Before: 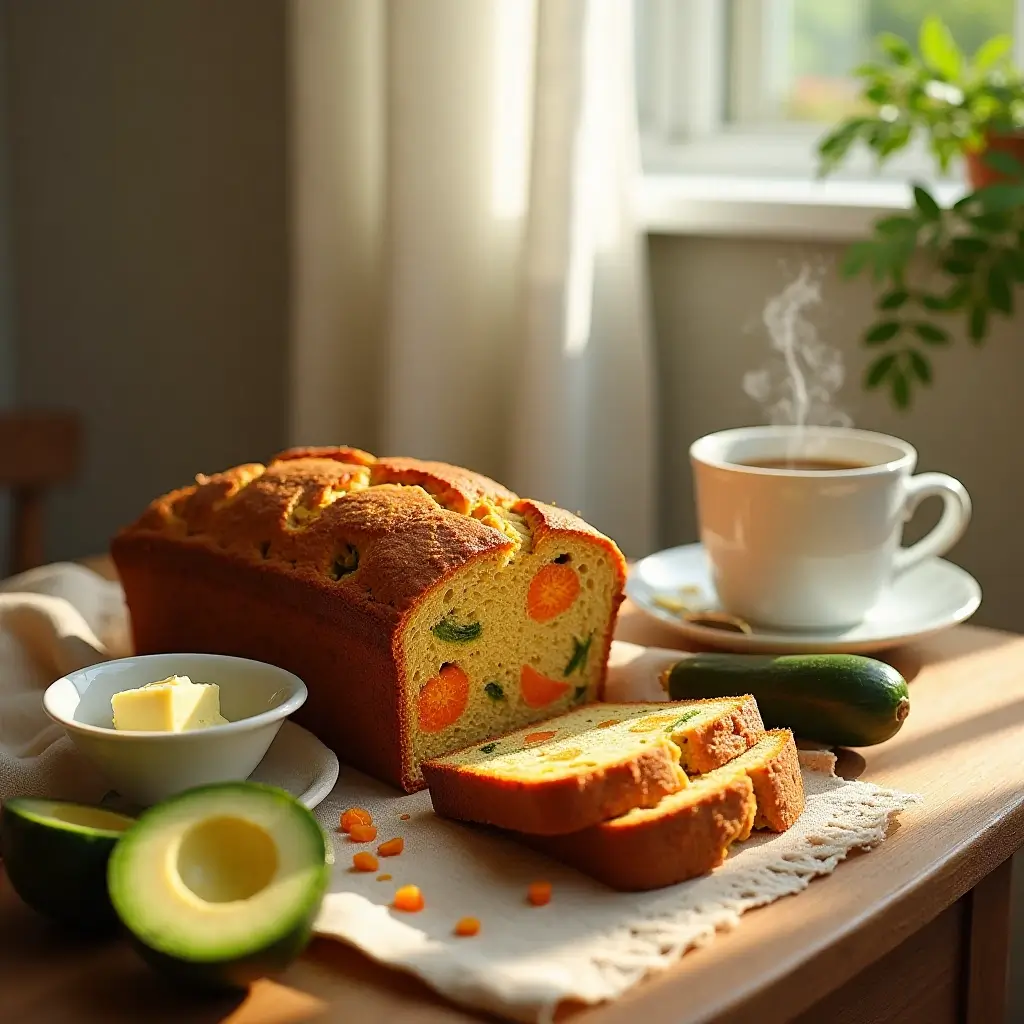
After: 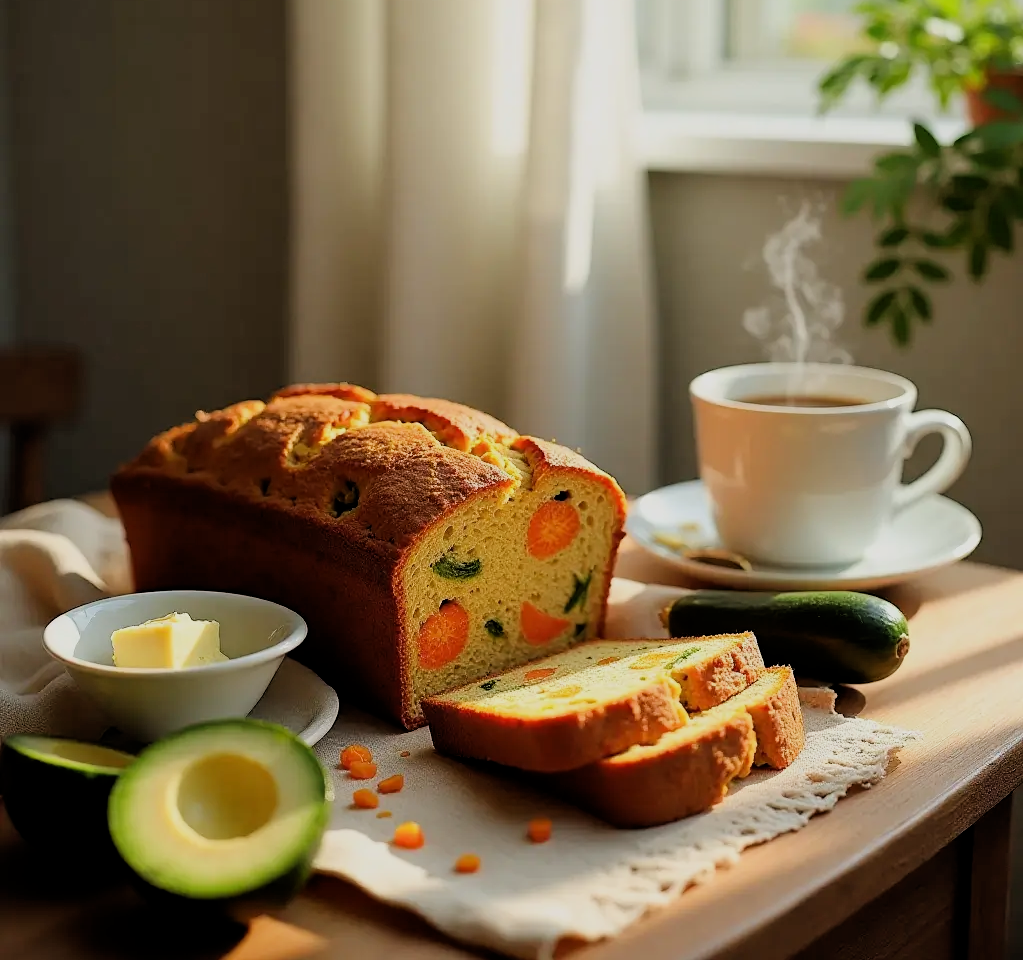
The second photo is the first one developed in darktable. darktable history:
crop and rotate: top 6.177%
filmic rgb: black relative exposure -7.74 EV, white relative exposure 4.39 EV, target black luminance 0%, hardness 3.75, latitude 50.54%, contrast 1.064, highlights saturation mix 8.92%, shadows ↔ highlights balance -0.243%
